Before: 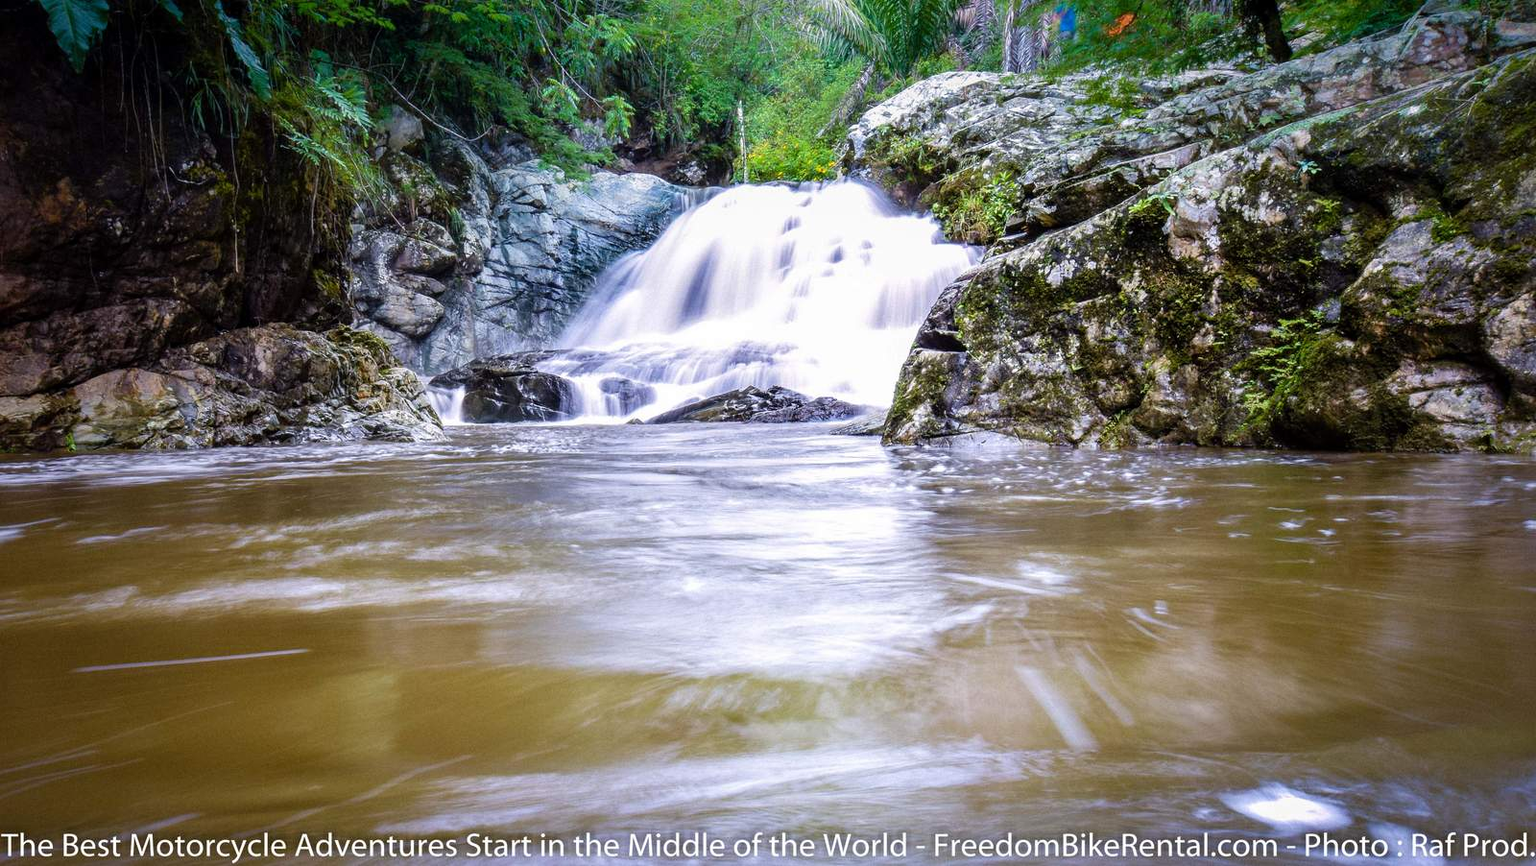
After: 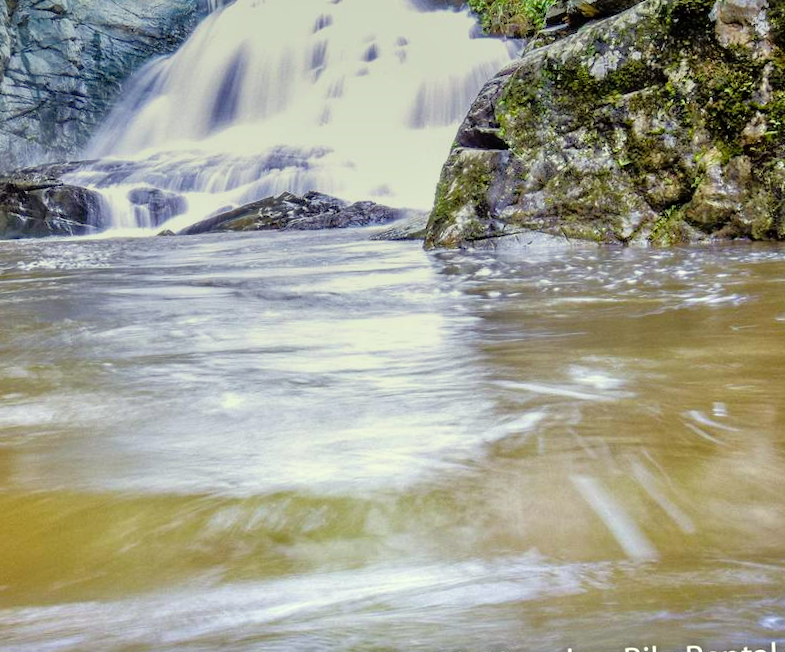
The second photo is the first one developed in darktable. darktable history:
tone equalizer: -7 EV 0.15 EV, -6 EV 0.6 EV, -5 EV 1.15 EV, -4 EV 1.33 EV, -3 EV 1.15 EV, -2 EV 0.6 EV, -1 EV 0.15 EV, mask exposure compensation -0.5 EV
graduated density: on, module defaults
crop: left 31.379%, top 24.658%, right 20.326%, bottom 6.628%
rotate and perspective: rotation -1.77°, lens shift (horizontal) 0.004, automatic cropping off
color correction: highlights a* -5.94, highlights b* 11.19
